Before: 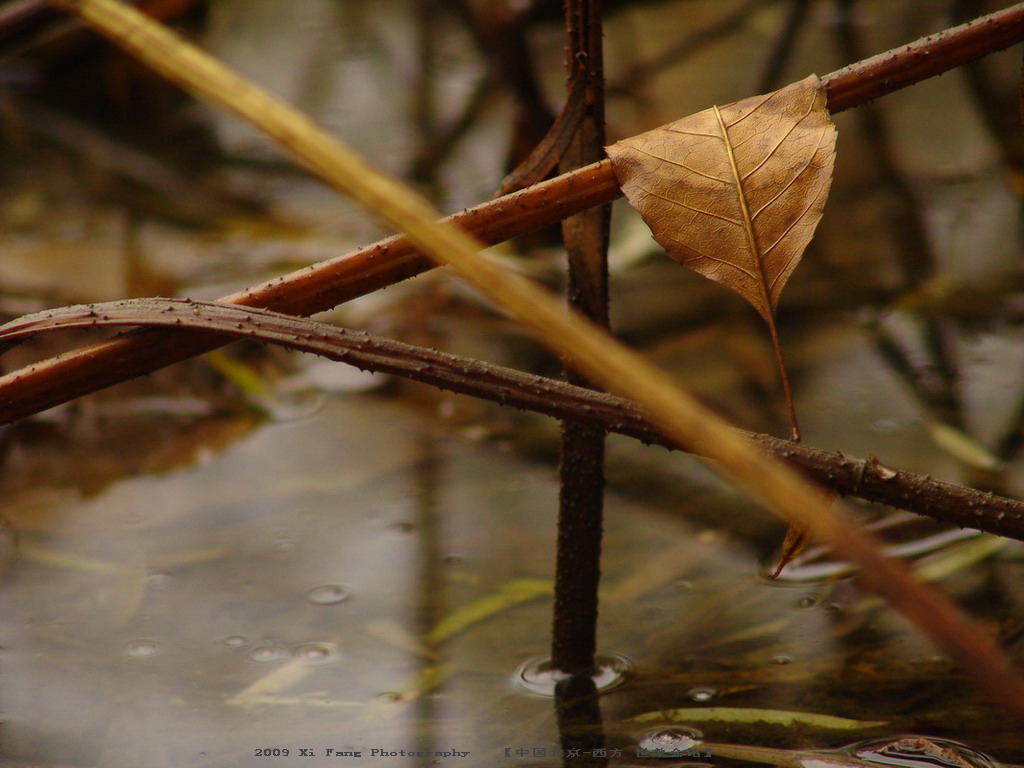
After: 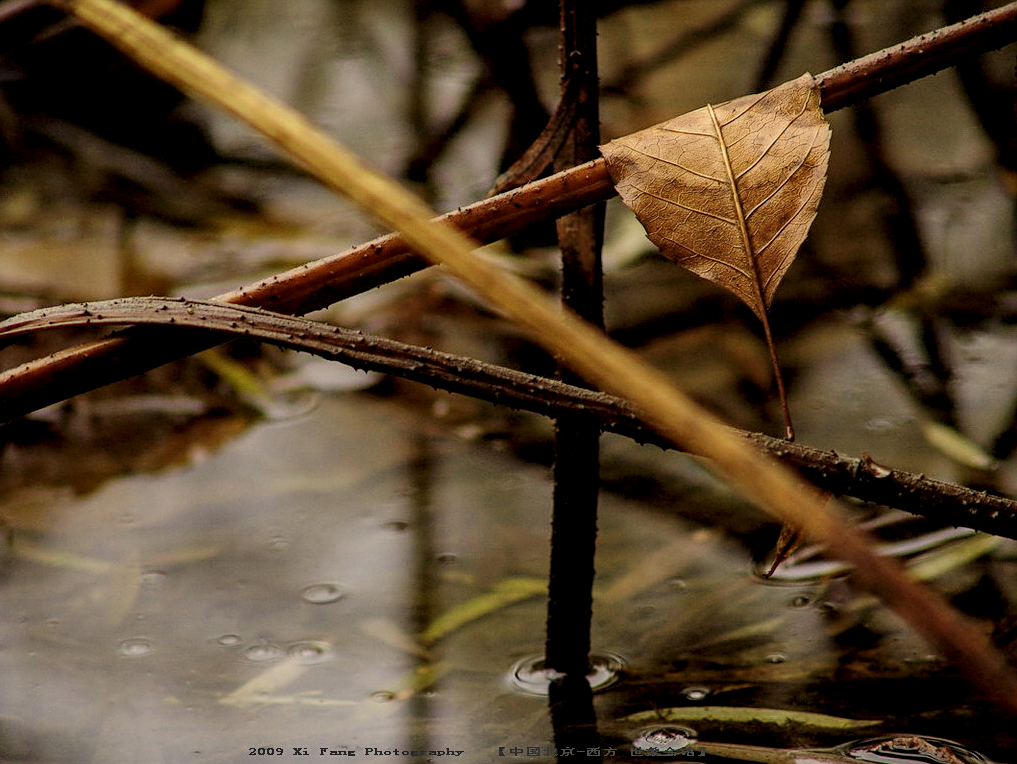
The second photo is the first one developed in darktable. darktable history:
filmic rgb: black relative exposure -7.65 EV, white relative exposure 4.56 EV, hardness 3.61, contrast 1.05
local contrast: highlights 25%, detail 150%
crop and rotate: left 0.614%, top 0.179%, bottom 0.309%
sharpen: on, module defaults
